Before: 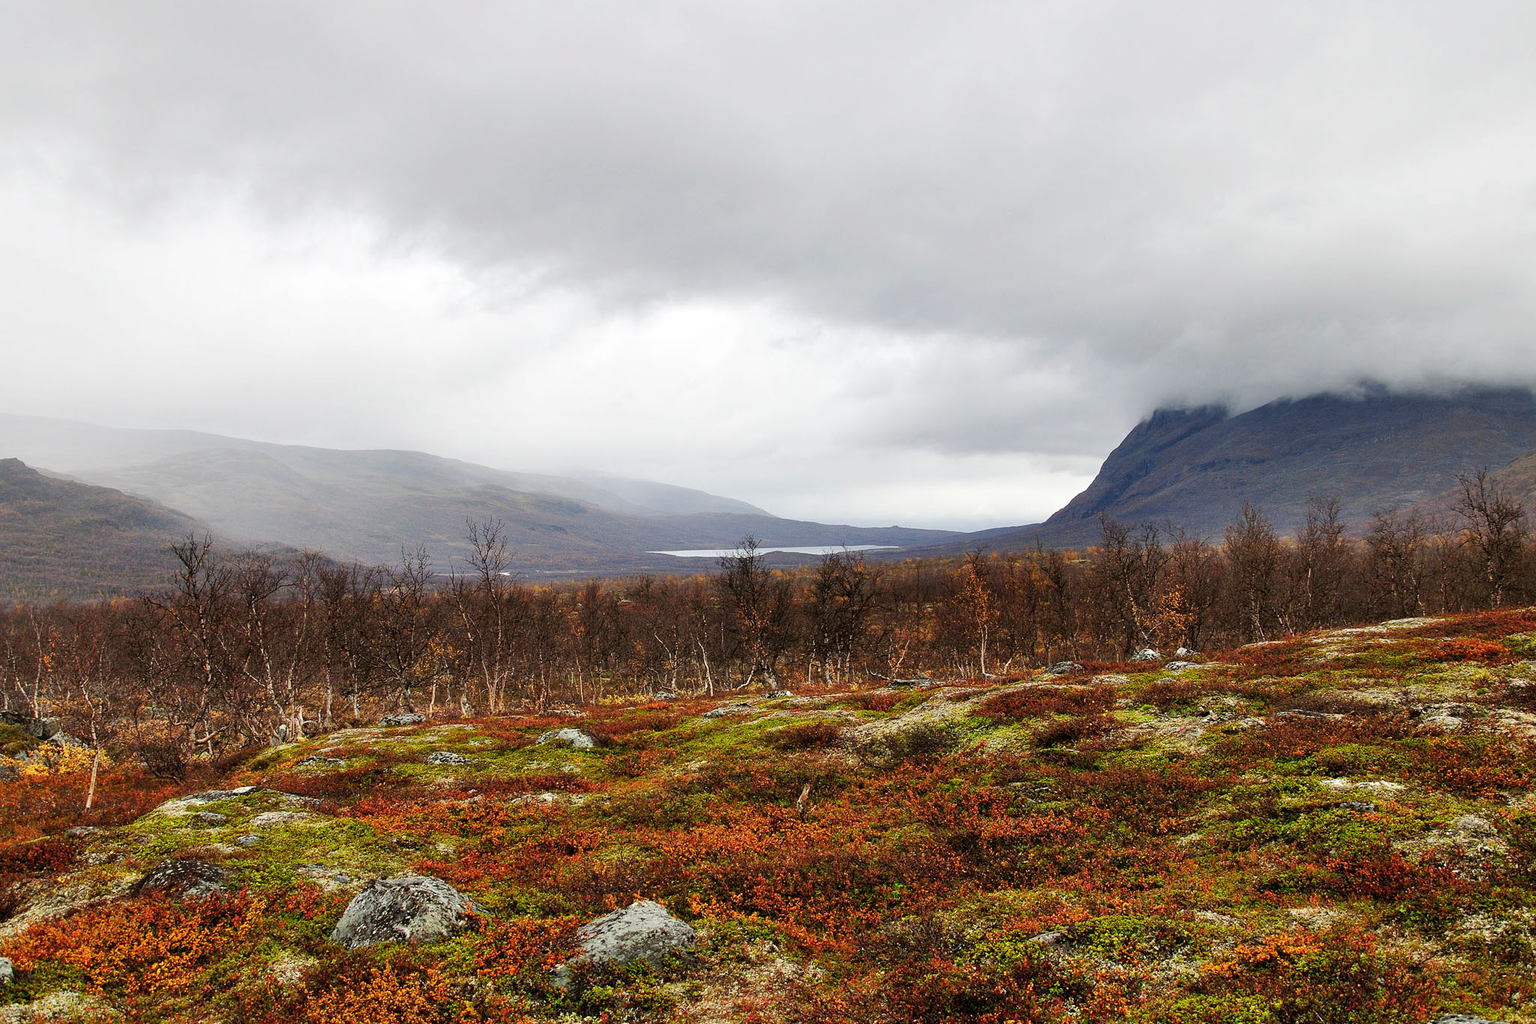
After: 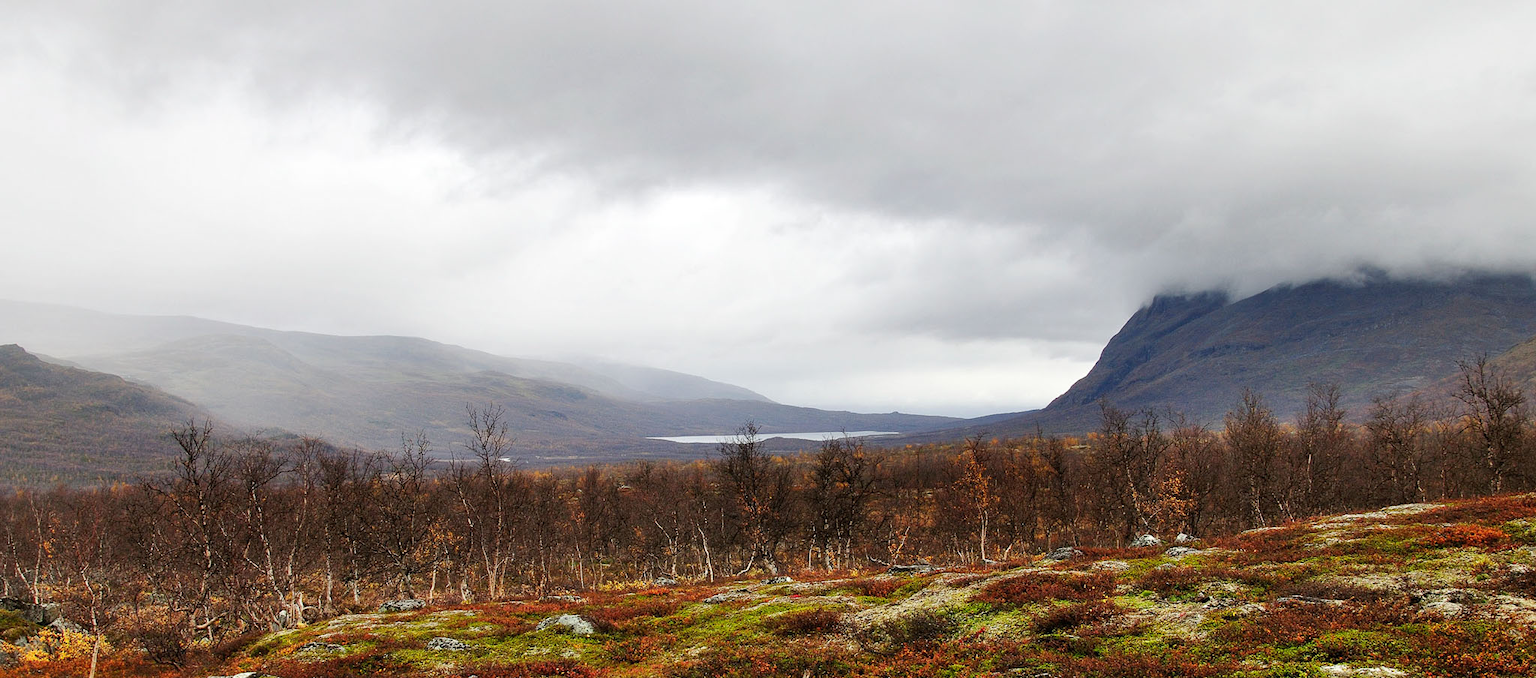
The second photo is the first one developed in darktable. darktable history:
crop: top 11.187%, bottom 22.532%
